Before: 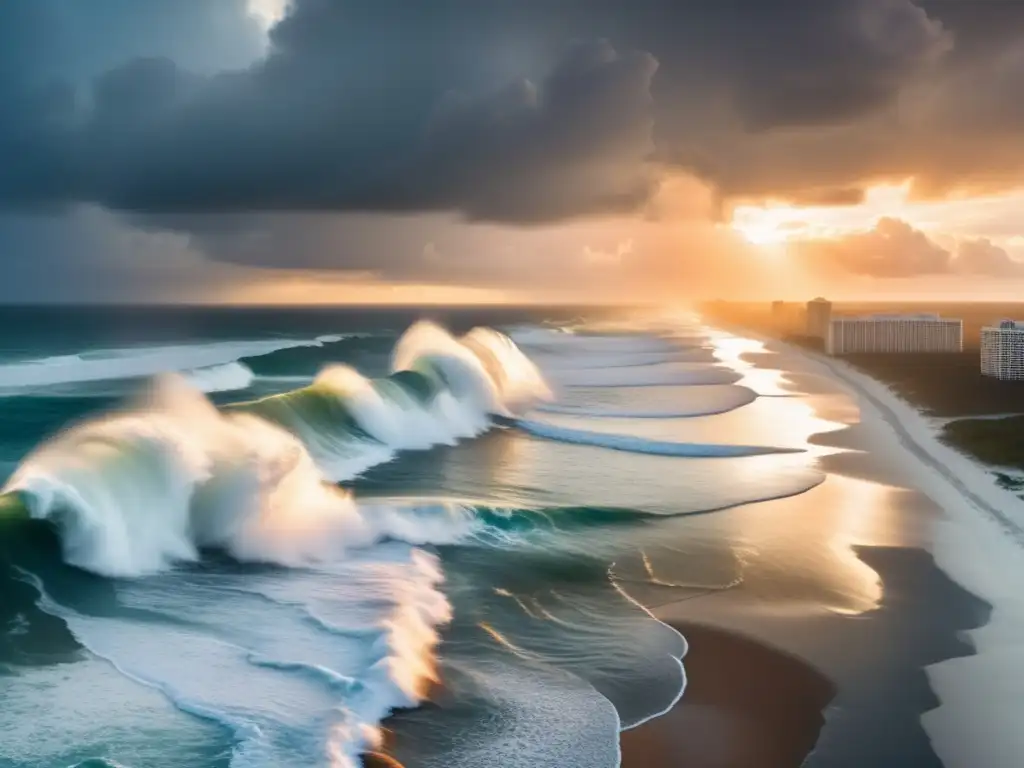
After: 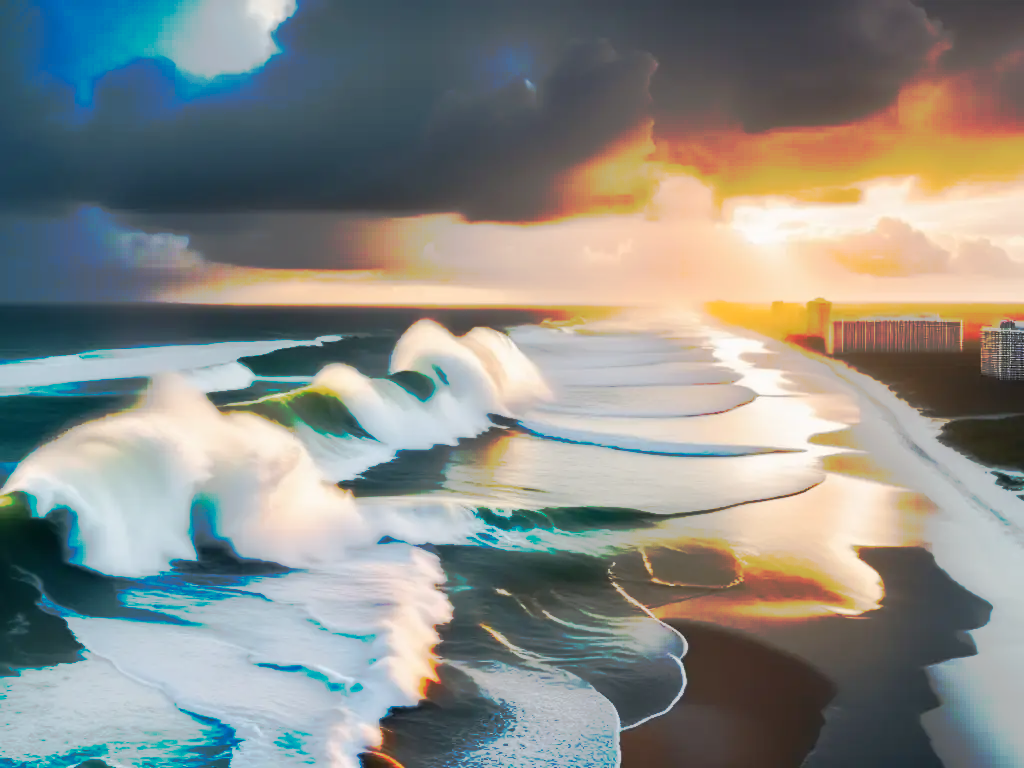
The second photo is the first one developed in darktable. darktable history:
exposure: exposure -0.015 EV, compensate exposure bias true, compensate highlight preservation false
tone curve: curves: ch0 [(0, 0) (0.003, 0.003) (0.011, 0.01) (0.025, 0.023) (0.044, 0.042) (0.069, 0.065) (0.1, 0.094) (0.136, 0.128) (0.177, 0.167) (0.224, 0.211) (0.277, 0.261) (0.335, 0.316) (0.399, 0.376) (0.468, 0.441) (0.543, 0.685) (0.623, 0.741) (0.709, 0.8) (0.801, 0.863) (0.898, 0.929) (1, 1)], preserve colors none
